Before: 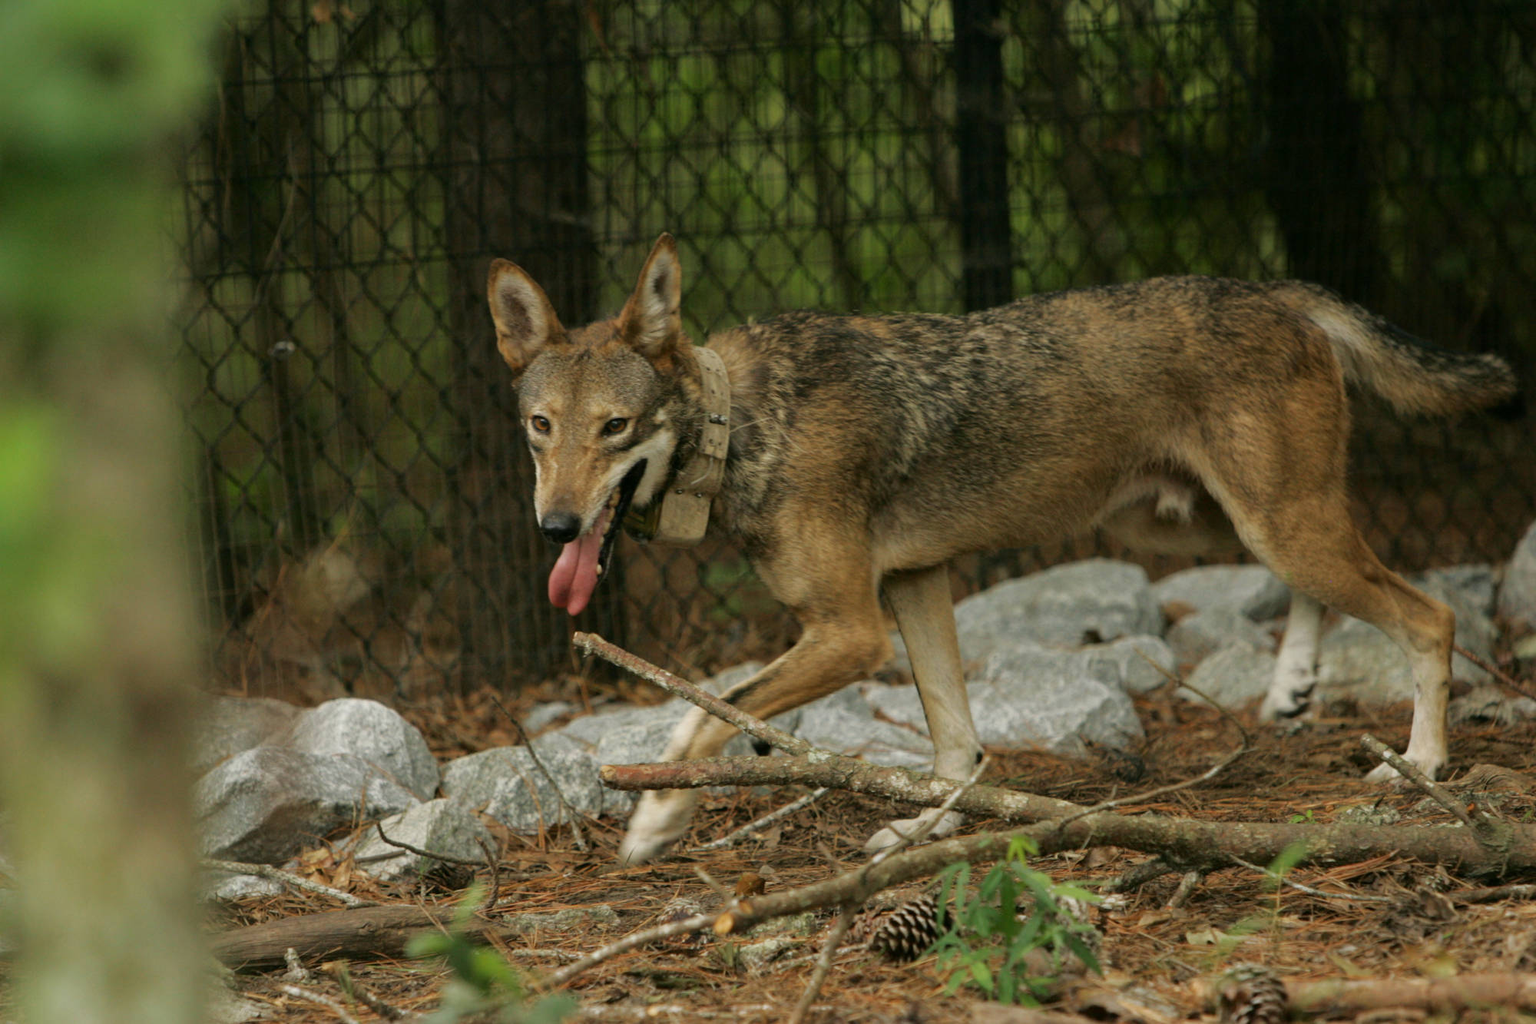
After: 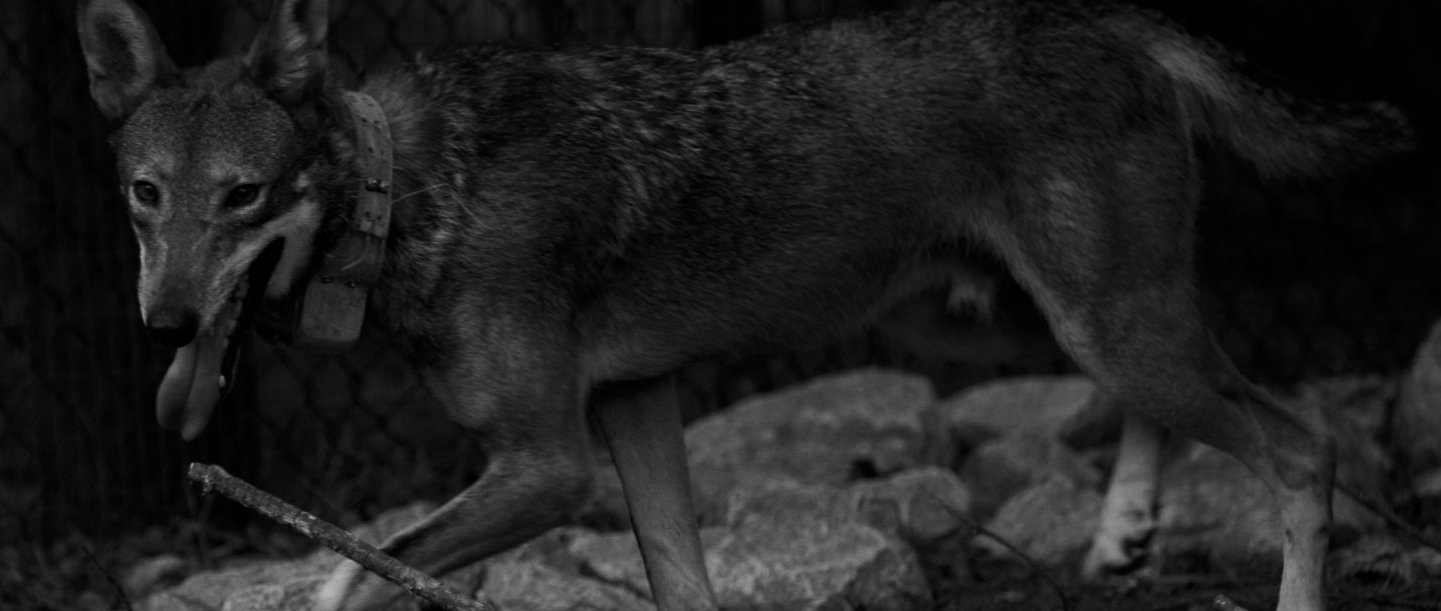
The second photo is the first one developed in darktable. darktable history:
contrast brightness saturation: contrast -0.03, brightness -0.59, saturation -1
color correction: saturation 0.5
crop and rotate: left 27.938%, top 27.046%, bottom 27.046%
monochrome: on, module defaults
